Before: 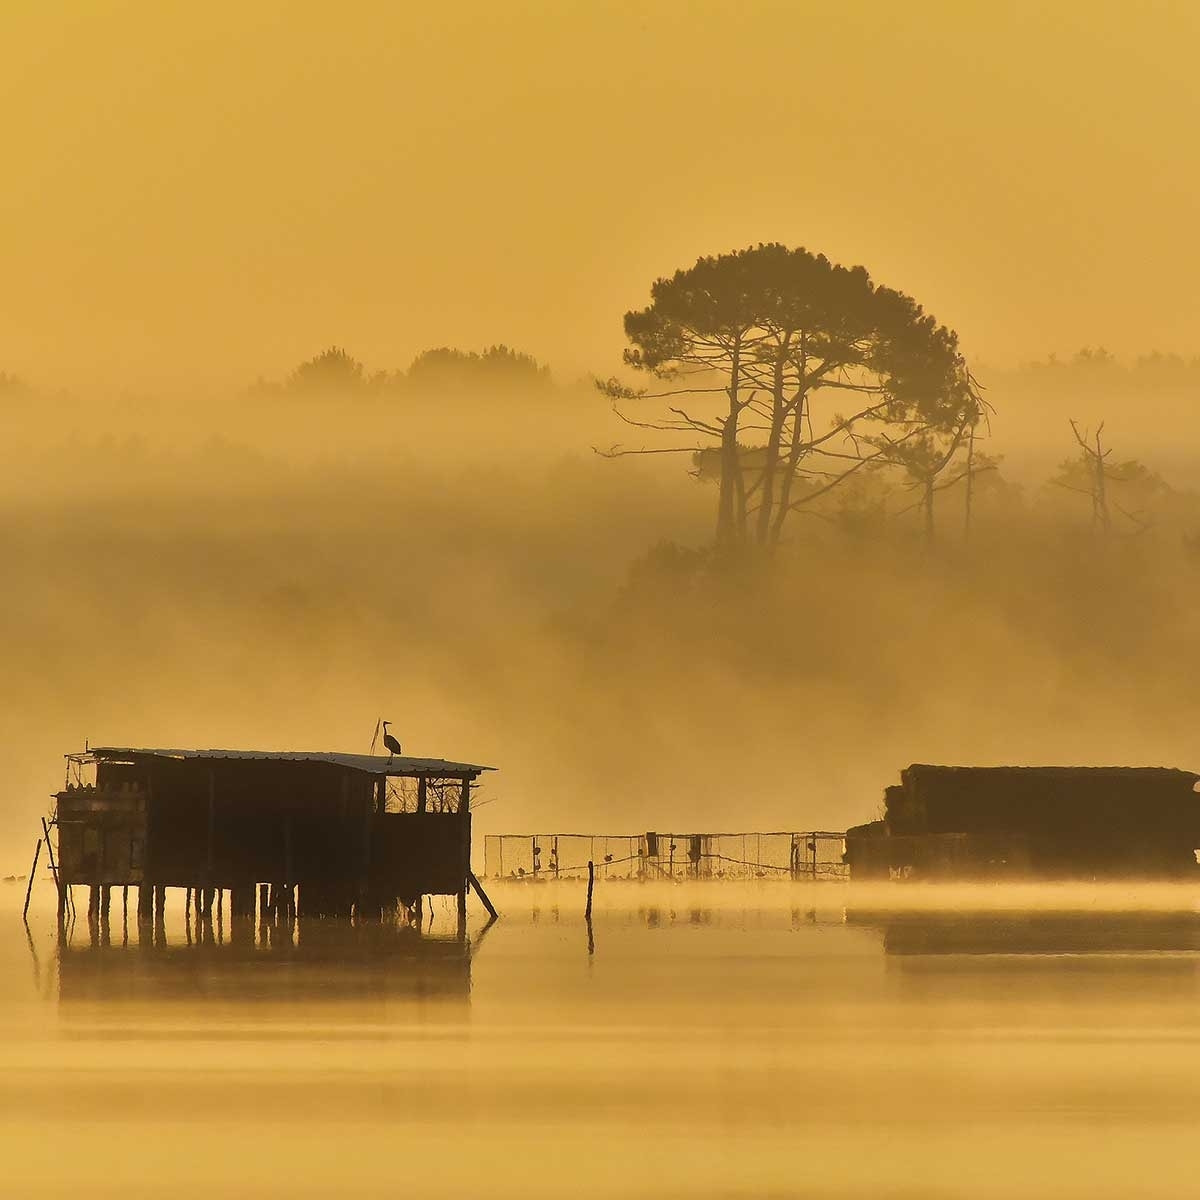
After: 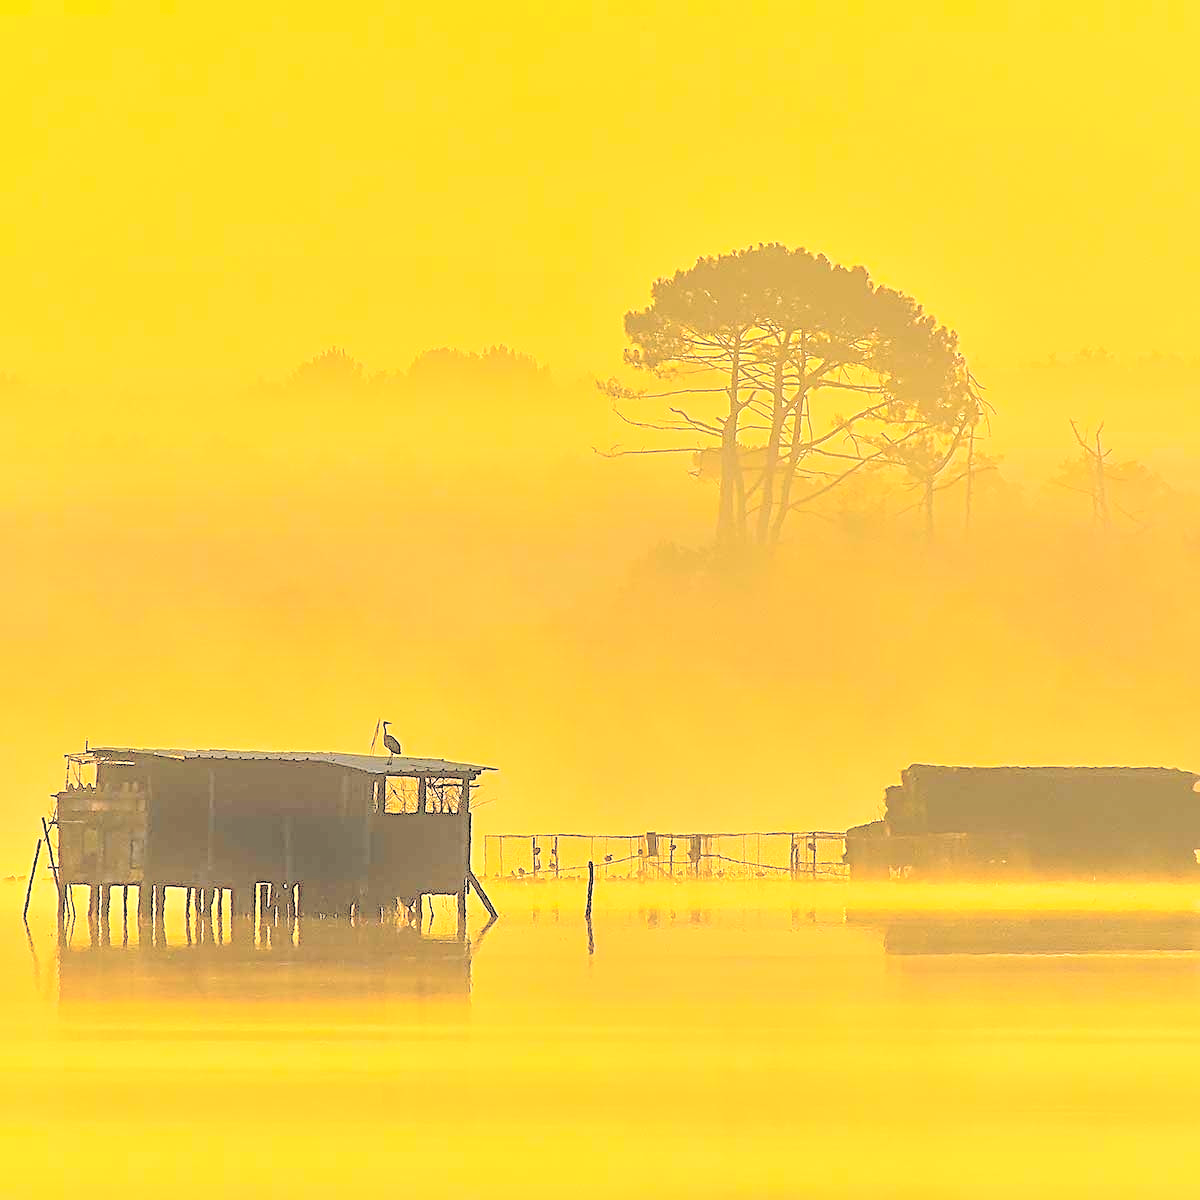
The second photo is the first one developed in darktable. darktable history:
exposure: black level correction 0.001, exposure 0.5 EV, compensate exposure bias true, compensate highlight preservation false
tone equalizer: edges refinement/feathering 500, mask exposure compensation -1.57 EV, preserve details no
contrast brightness saturation: brightness 0.996
local contrast: on, module defaults
sharpen: radius 2.804, amount 0.723
color balance rgb: shadows lift › luminance -7.924%, shadows lift › chroma 2.074%, shadows lift › hue 166.62°, perceptual saturation grading › global saturation 29.359%
